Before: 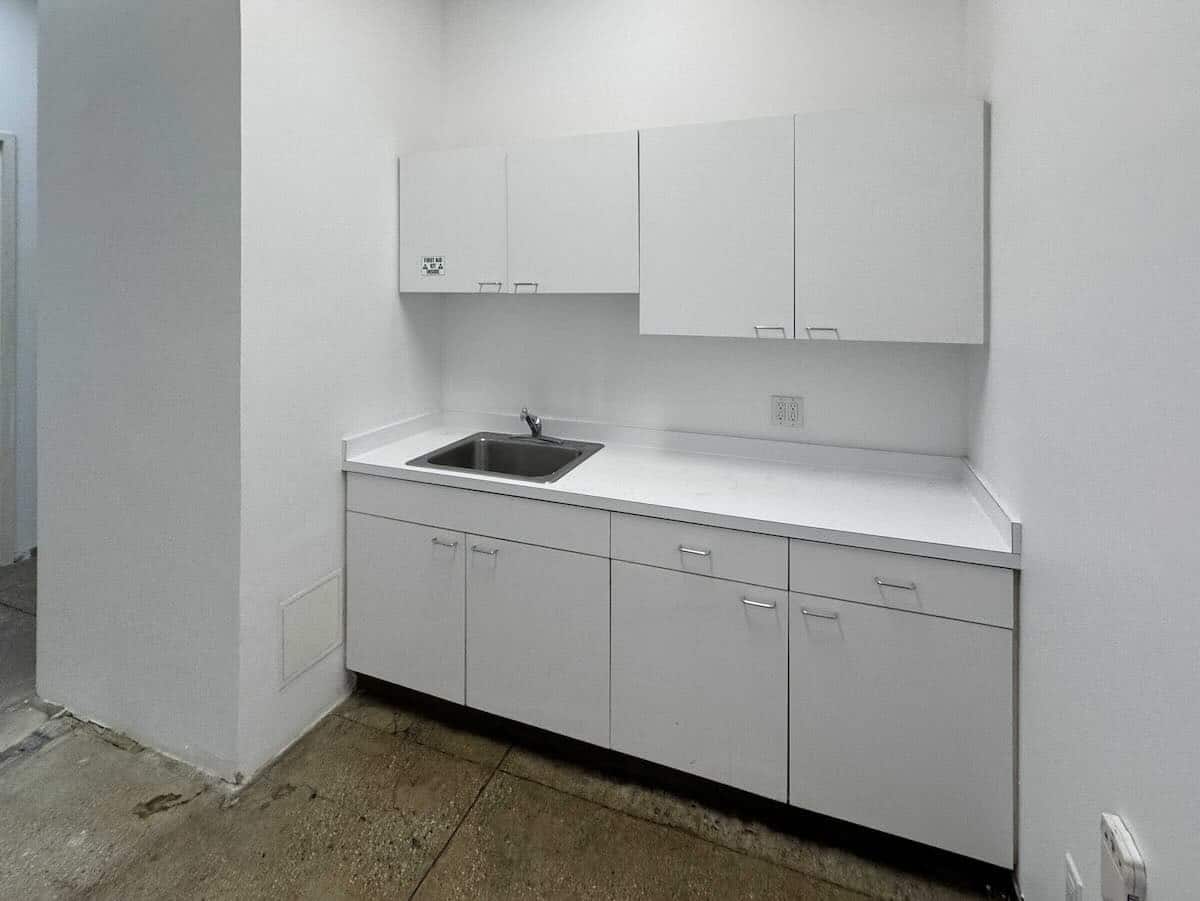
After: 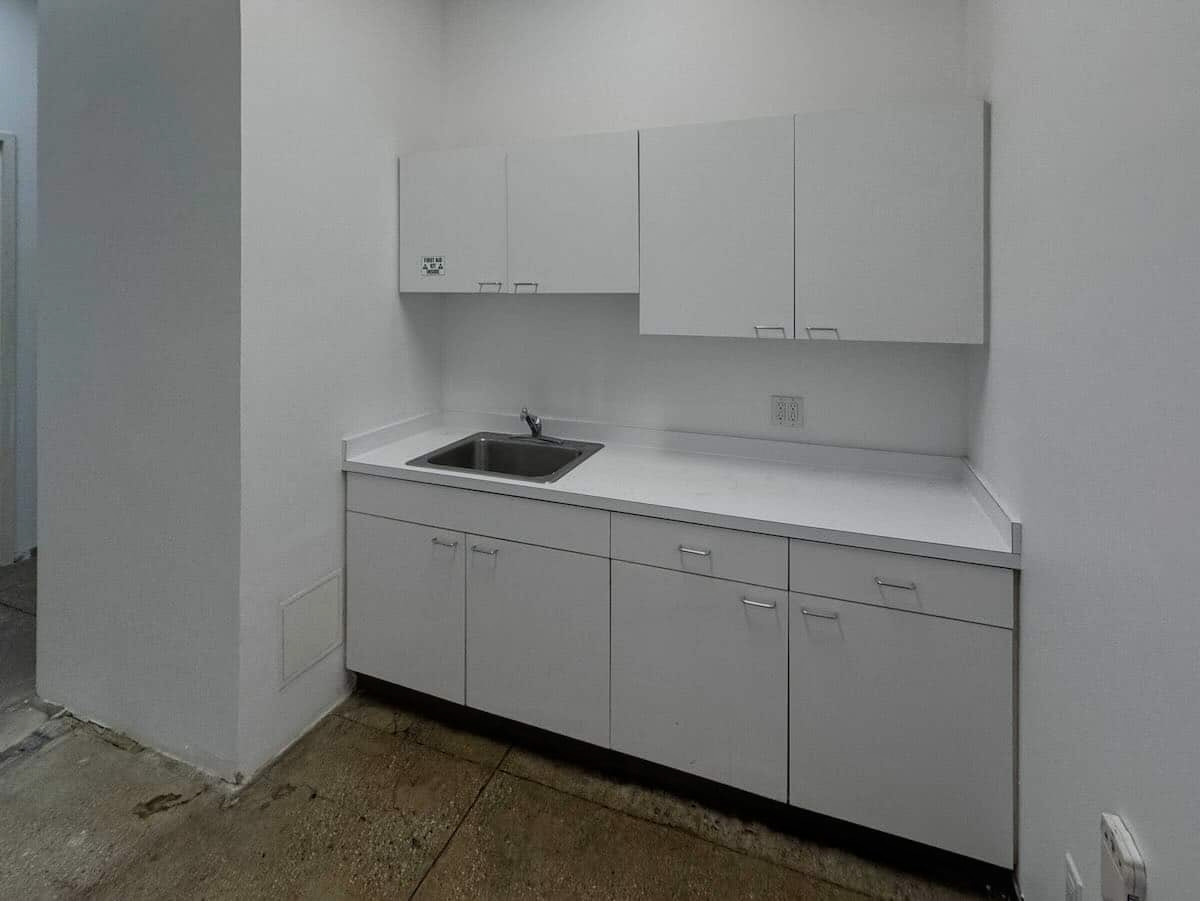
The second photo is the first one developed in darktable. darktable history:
local contrast: detail 110%
exposure: black level correction 0, exposure -0.721 EV, compensate highlight preservation false
